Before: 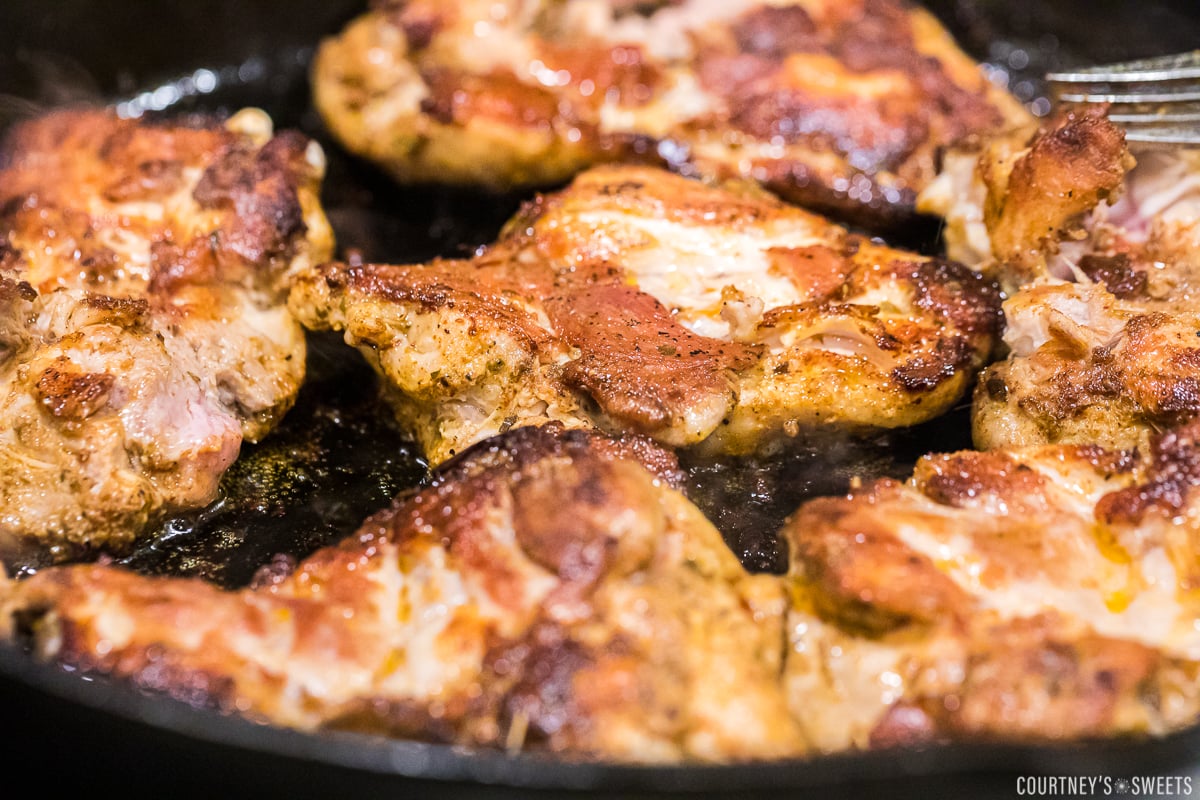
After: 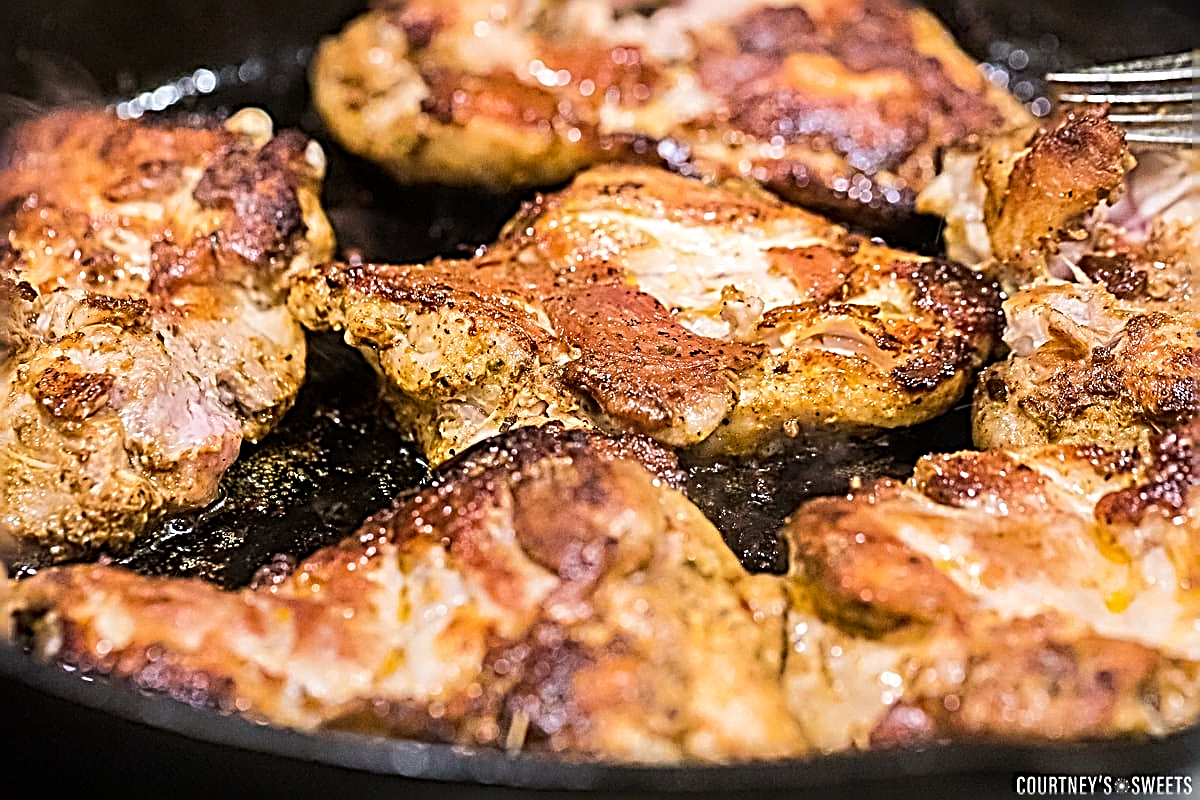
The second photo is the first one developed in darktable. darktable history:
sharpen: radius 3.14, amount 1.744
